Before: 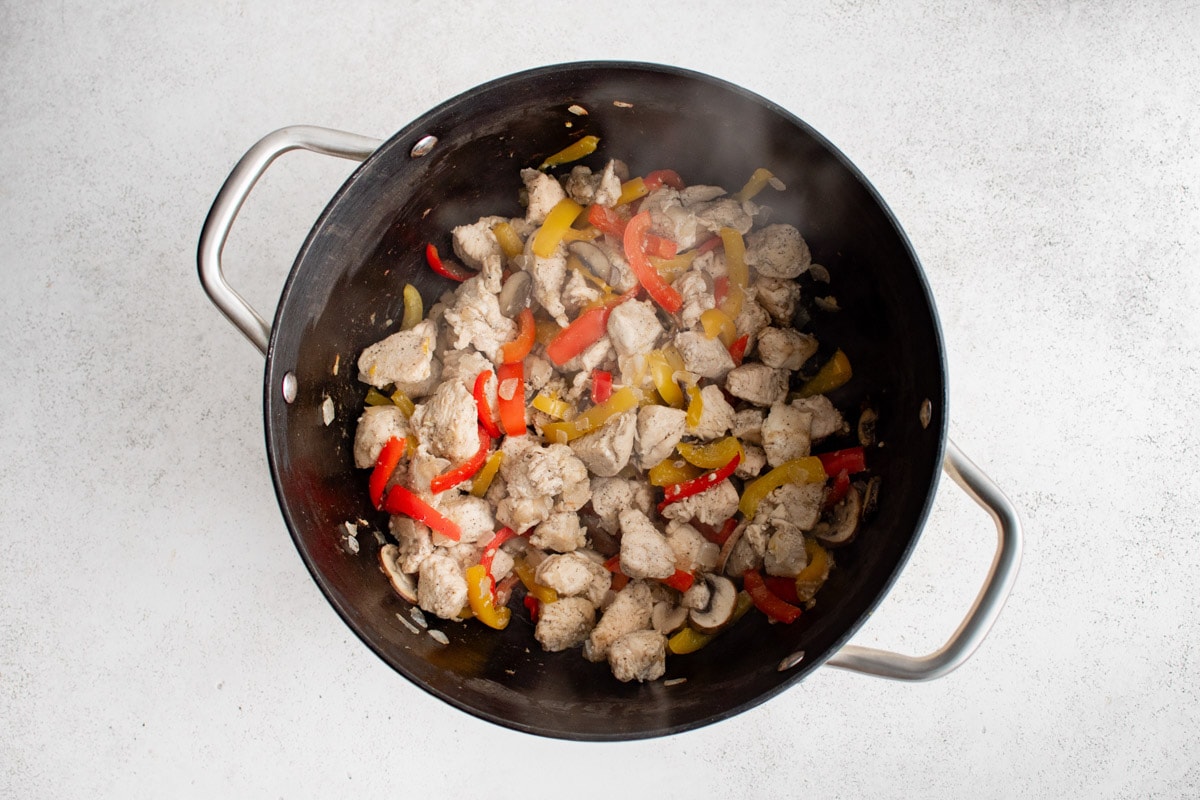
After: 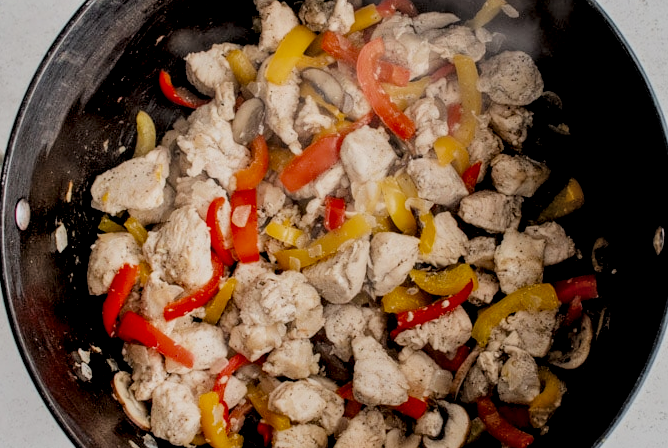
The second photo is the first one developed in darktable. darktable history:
crop and rotate: left 22.271%, top 21.642%, right 22.019%, bottom 22.307%
filmic rgb: middle gray luminance 18.02%, black relative exposure -7.5 EV, white relative exposure 8.45 EV, target black luminance 0%, hardness 2.23, latitude 18.15%, contrast 0.869, highlights saturation mix 6.49%, shadows ↔ highlights balance 10.49%, color science v4 (2020)
local contrast: highlights 60%, shadows 64%, detail 160%
contrast brightness saturation: saturation -0.085
